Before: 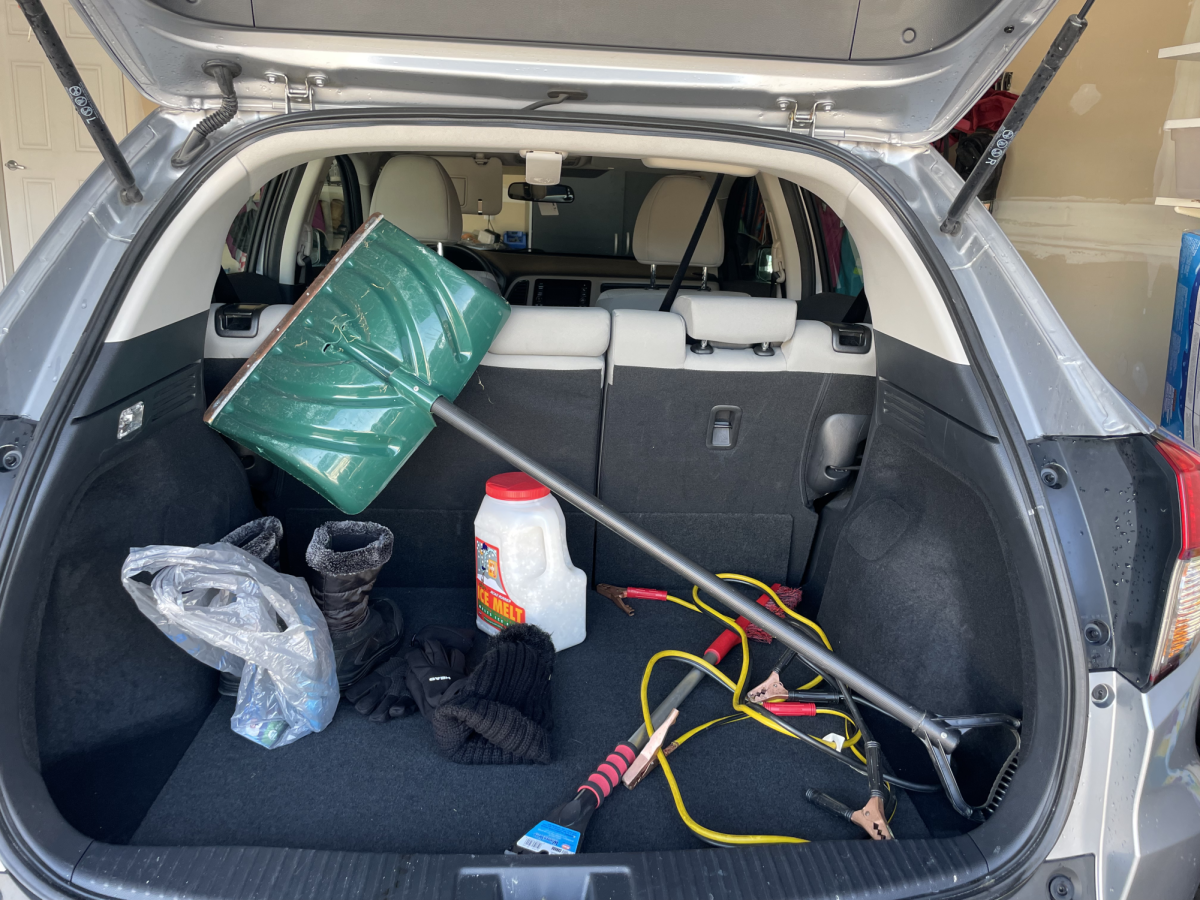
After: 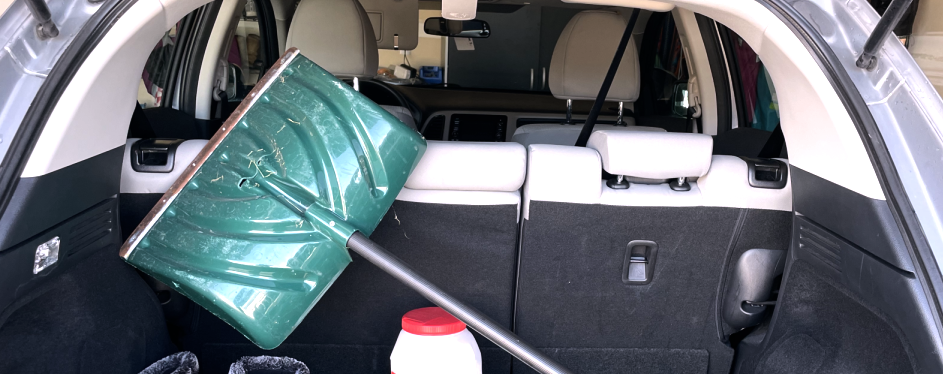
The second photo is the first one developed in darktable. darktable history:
tone equalizer: -8 EV -0.75 EV, -7 EV -0.7 EV, -6 EV -0.6 EV, -5 EV -0.4 EV, -3 EV 0.4 EV, -2 EV 0.6 EV, -1 EV 0.7 EV, +0 EV 0.75 EV, edges refinement/feathering 500, mask exposure compensation -1.57 EV, preserve details no
white balance: red 1.05, blue 1.072
crop: left 7.036%, top 18.398%, right 14.379%, bottom 40.043%
